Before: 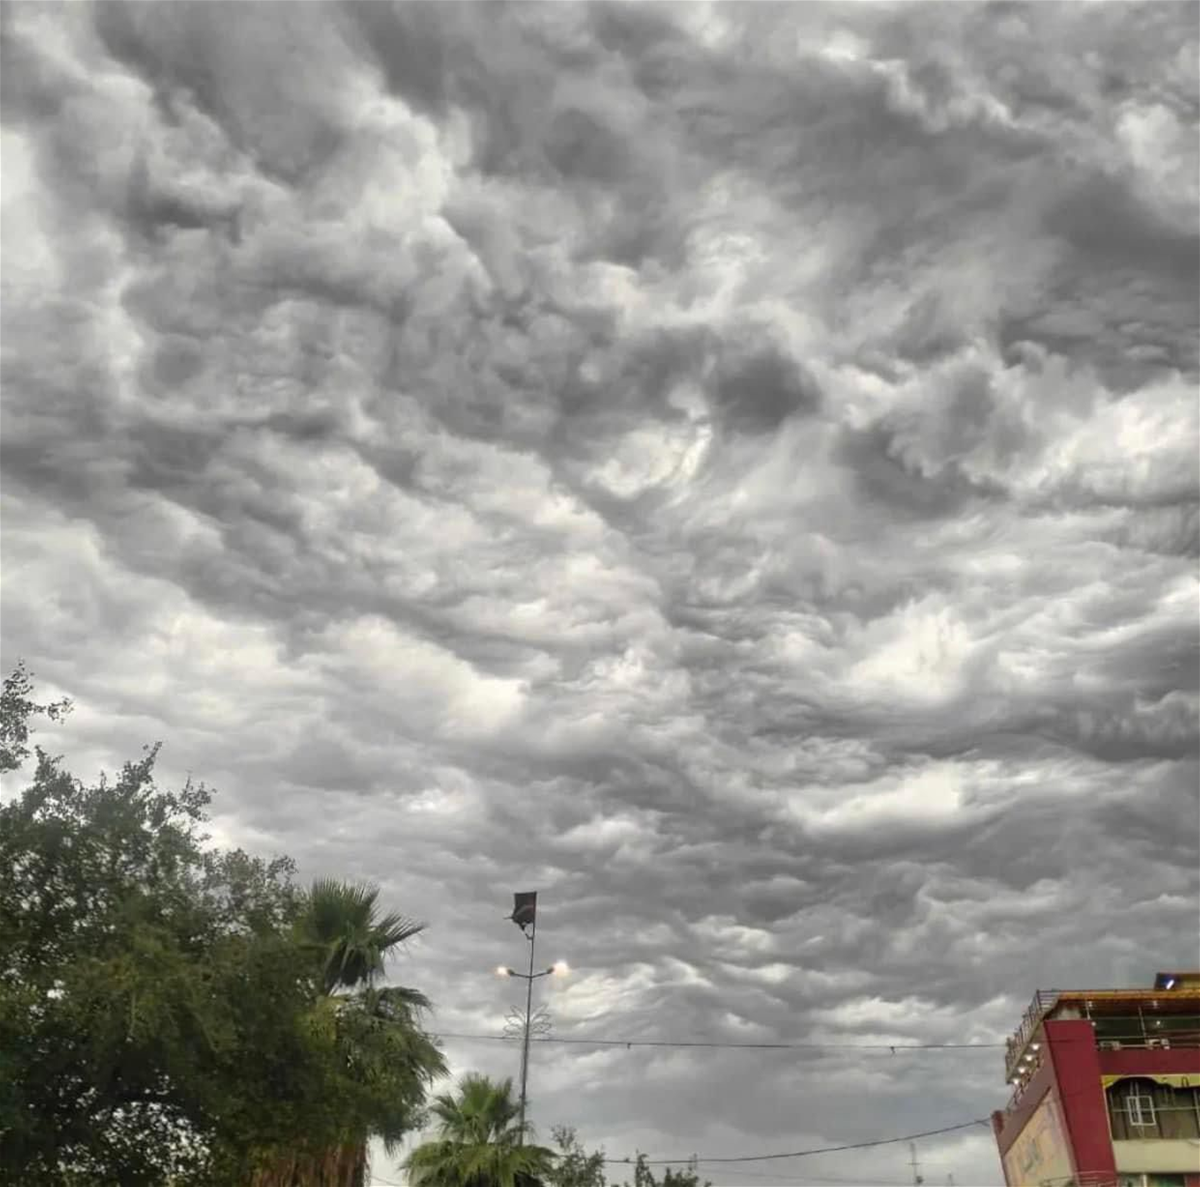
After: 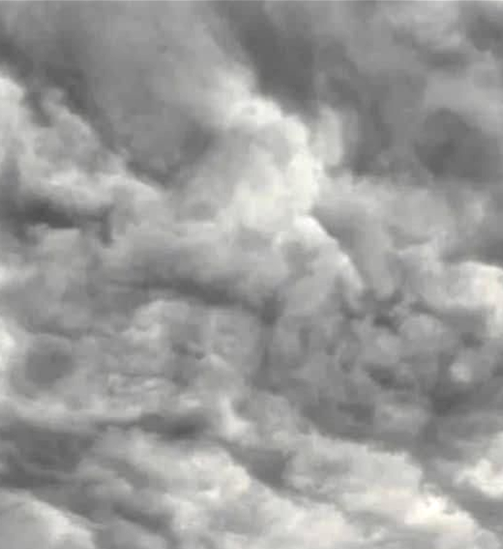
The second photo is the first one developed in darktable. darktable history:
crop and rotate: left 10.817%, top 0.062%, right 47.194%, bottom 53.626%
local contrast: detail 130%
